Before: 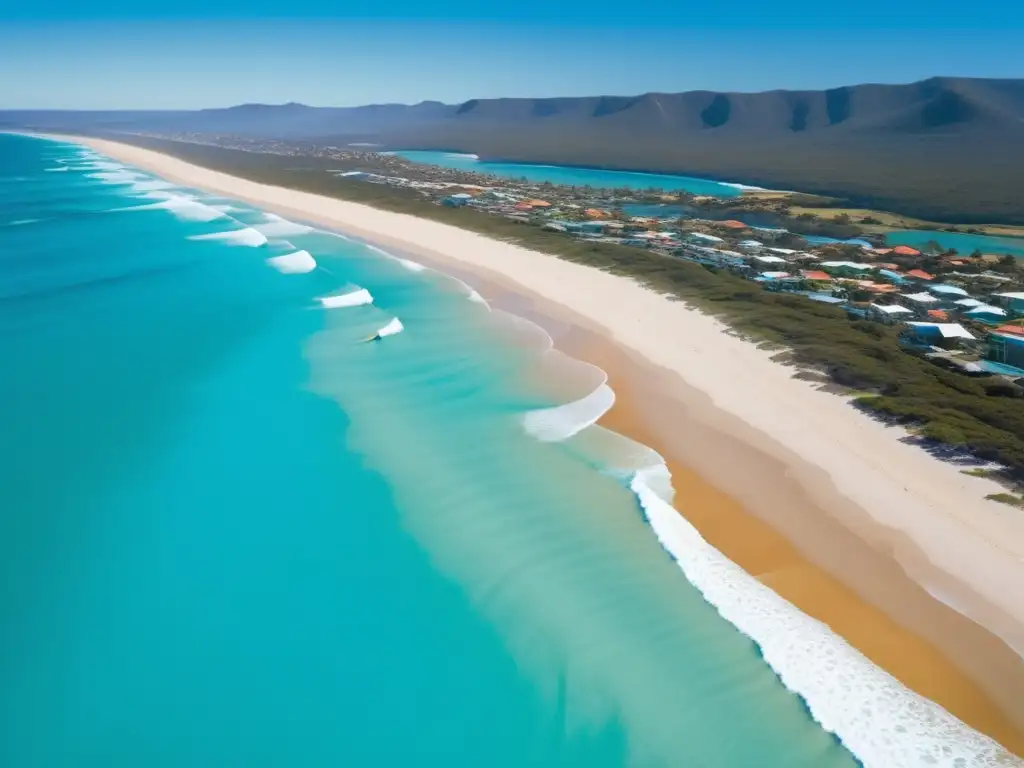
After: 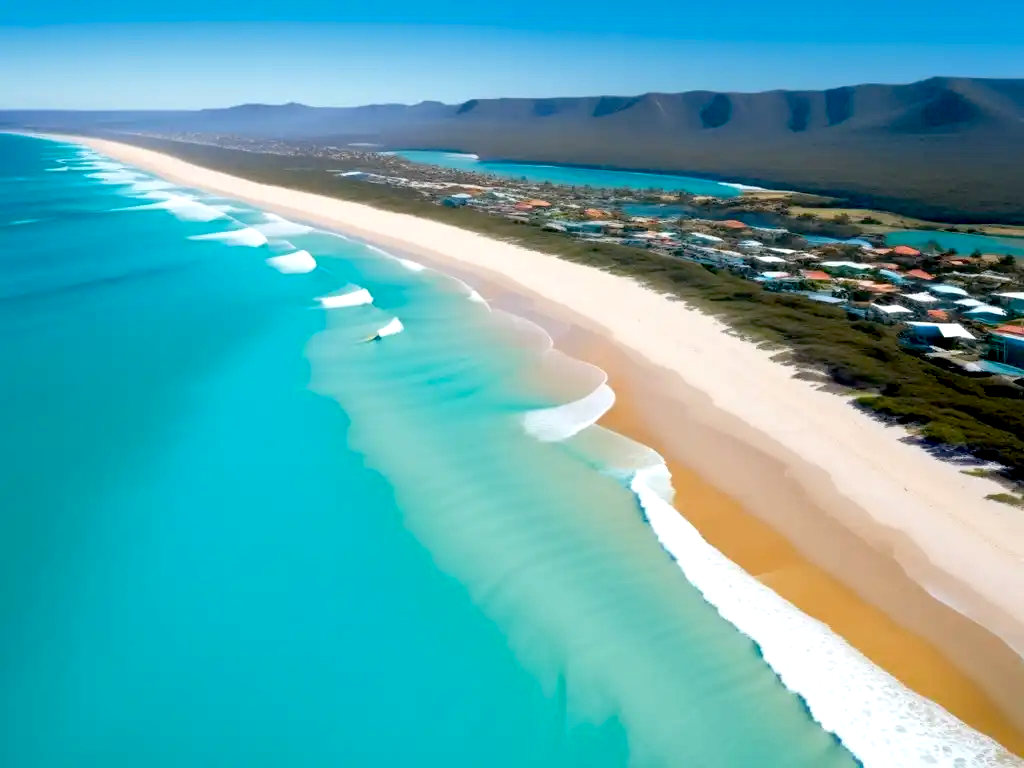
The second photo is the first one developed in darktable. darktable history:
tone equalizer: -8 EV -0.393 EV, -7 EV -0.408 EV, -6 EV -0.307 EV, -5 EV -0.221 EV, -3 EV 0.221 EV, -2 EV 0.309 EV, -1 EV 0.389 EV, +0 EV 0.398 EV
exposure: black level correction 0.027, exposure -0.075 EV, compensate highlight preservation false
